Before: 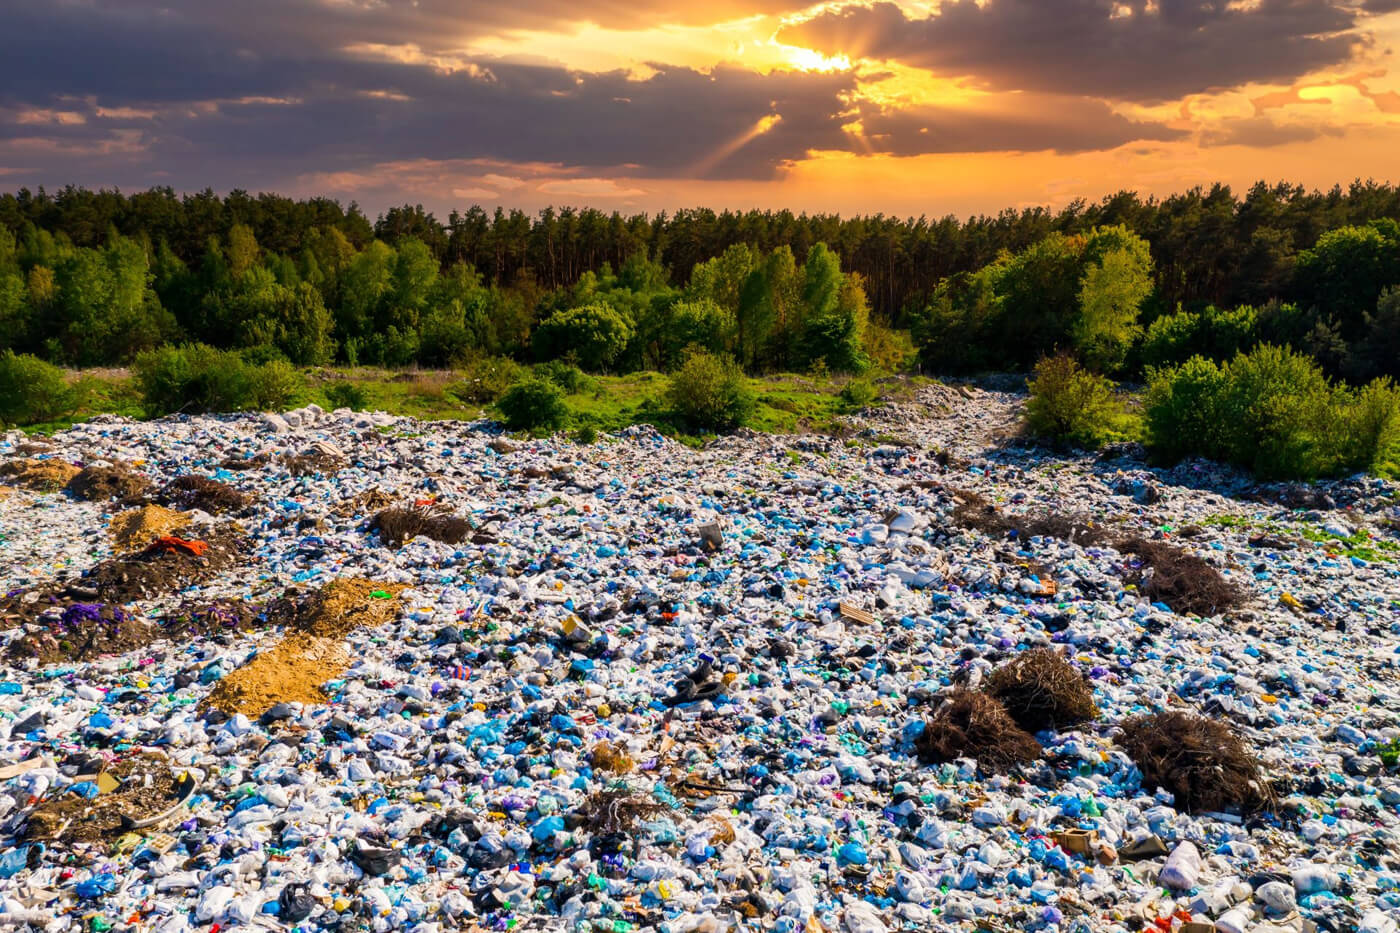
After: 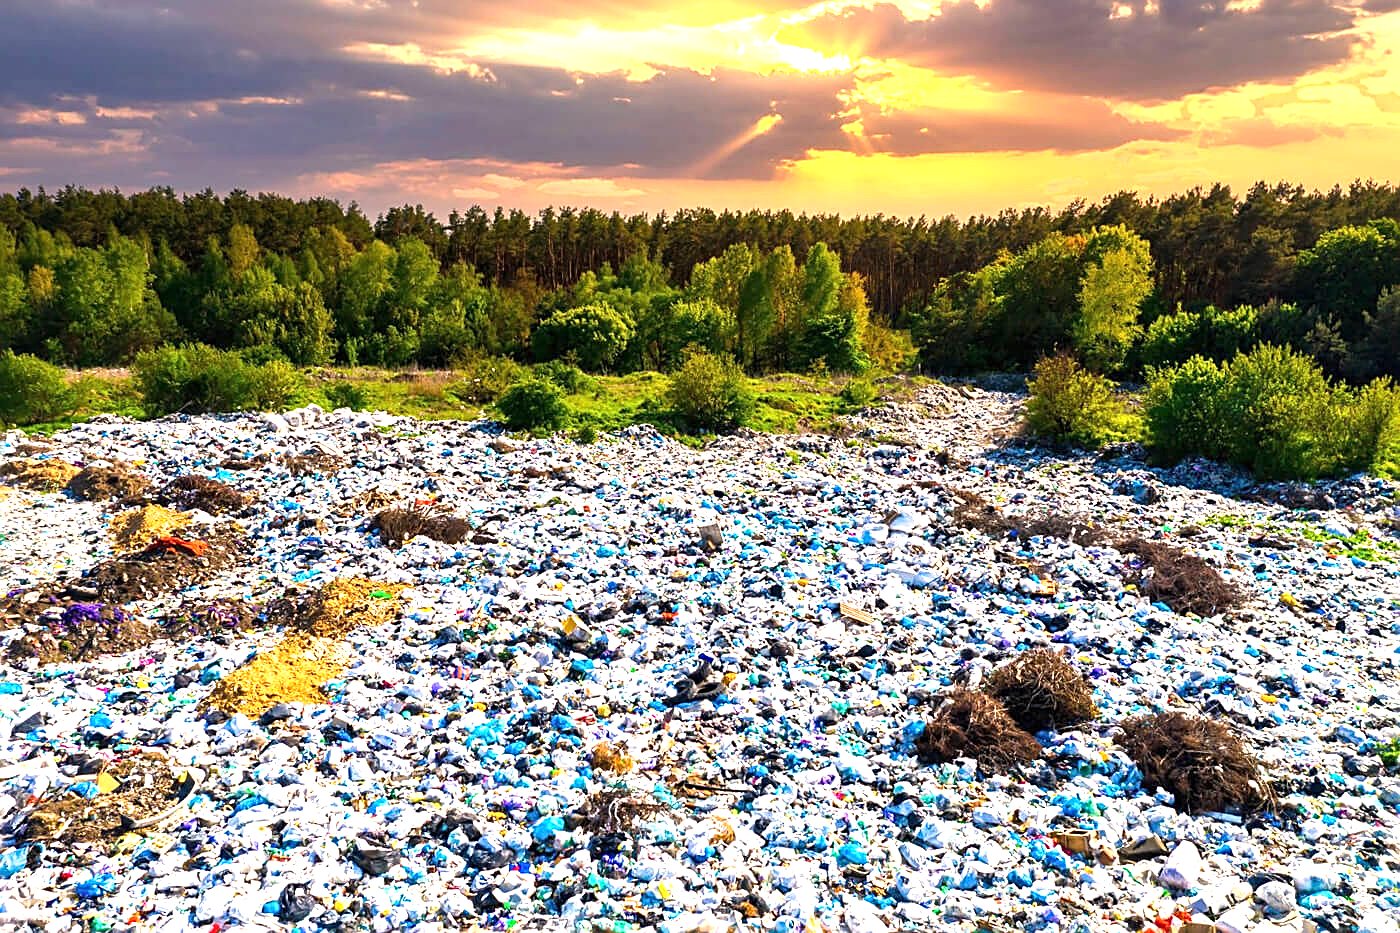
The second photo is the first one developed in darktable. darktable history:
sharpen: amount 0.575
exposure: black level correction 0, exposure 1.173 EV, compensate exposure bias true, compensate highlight preservation false
